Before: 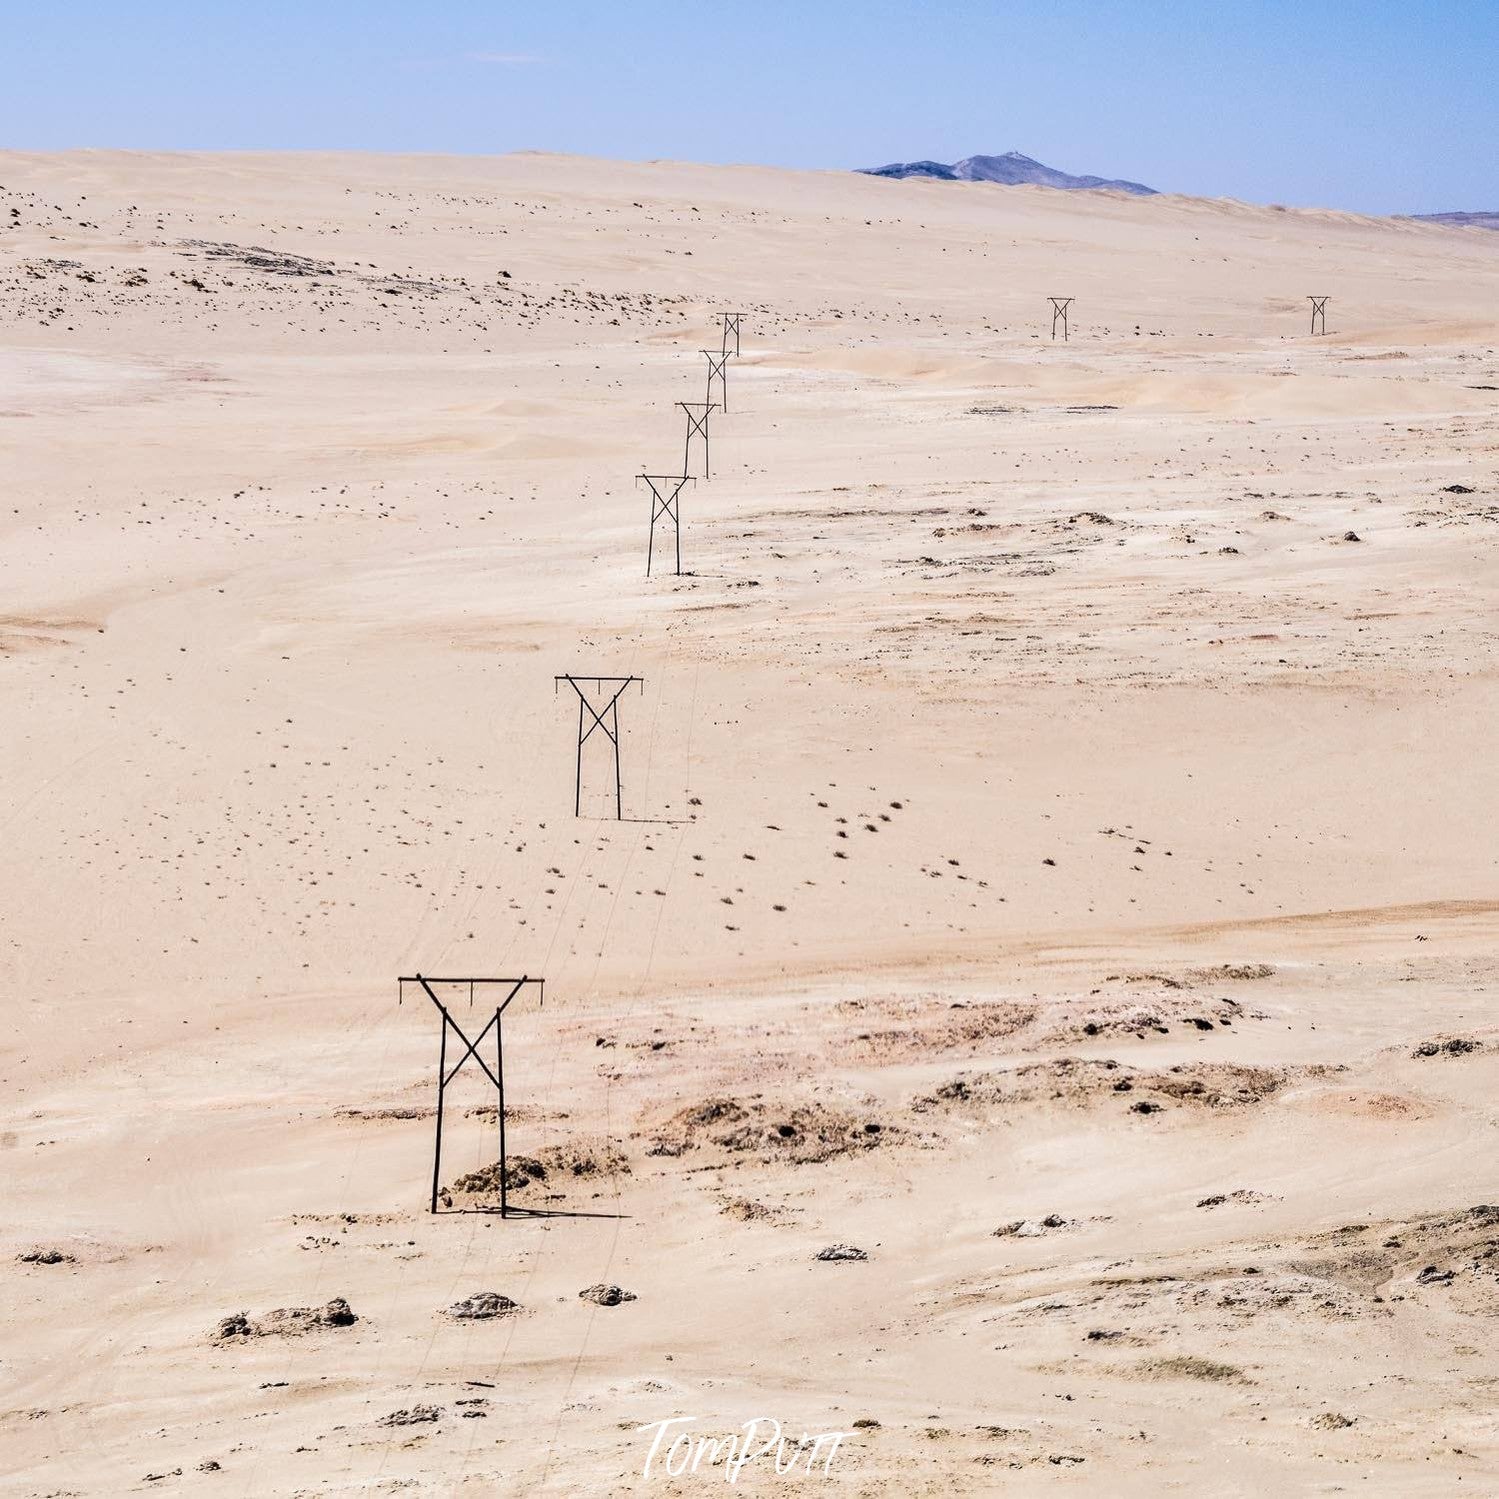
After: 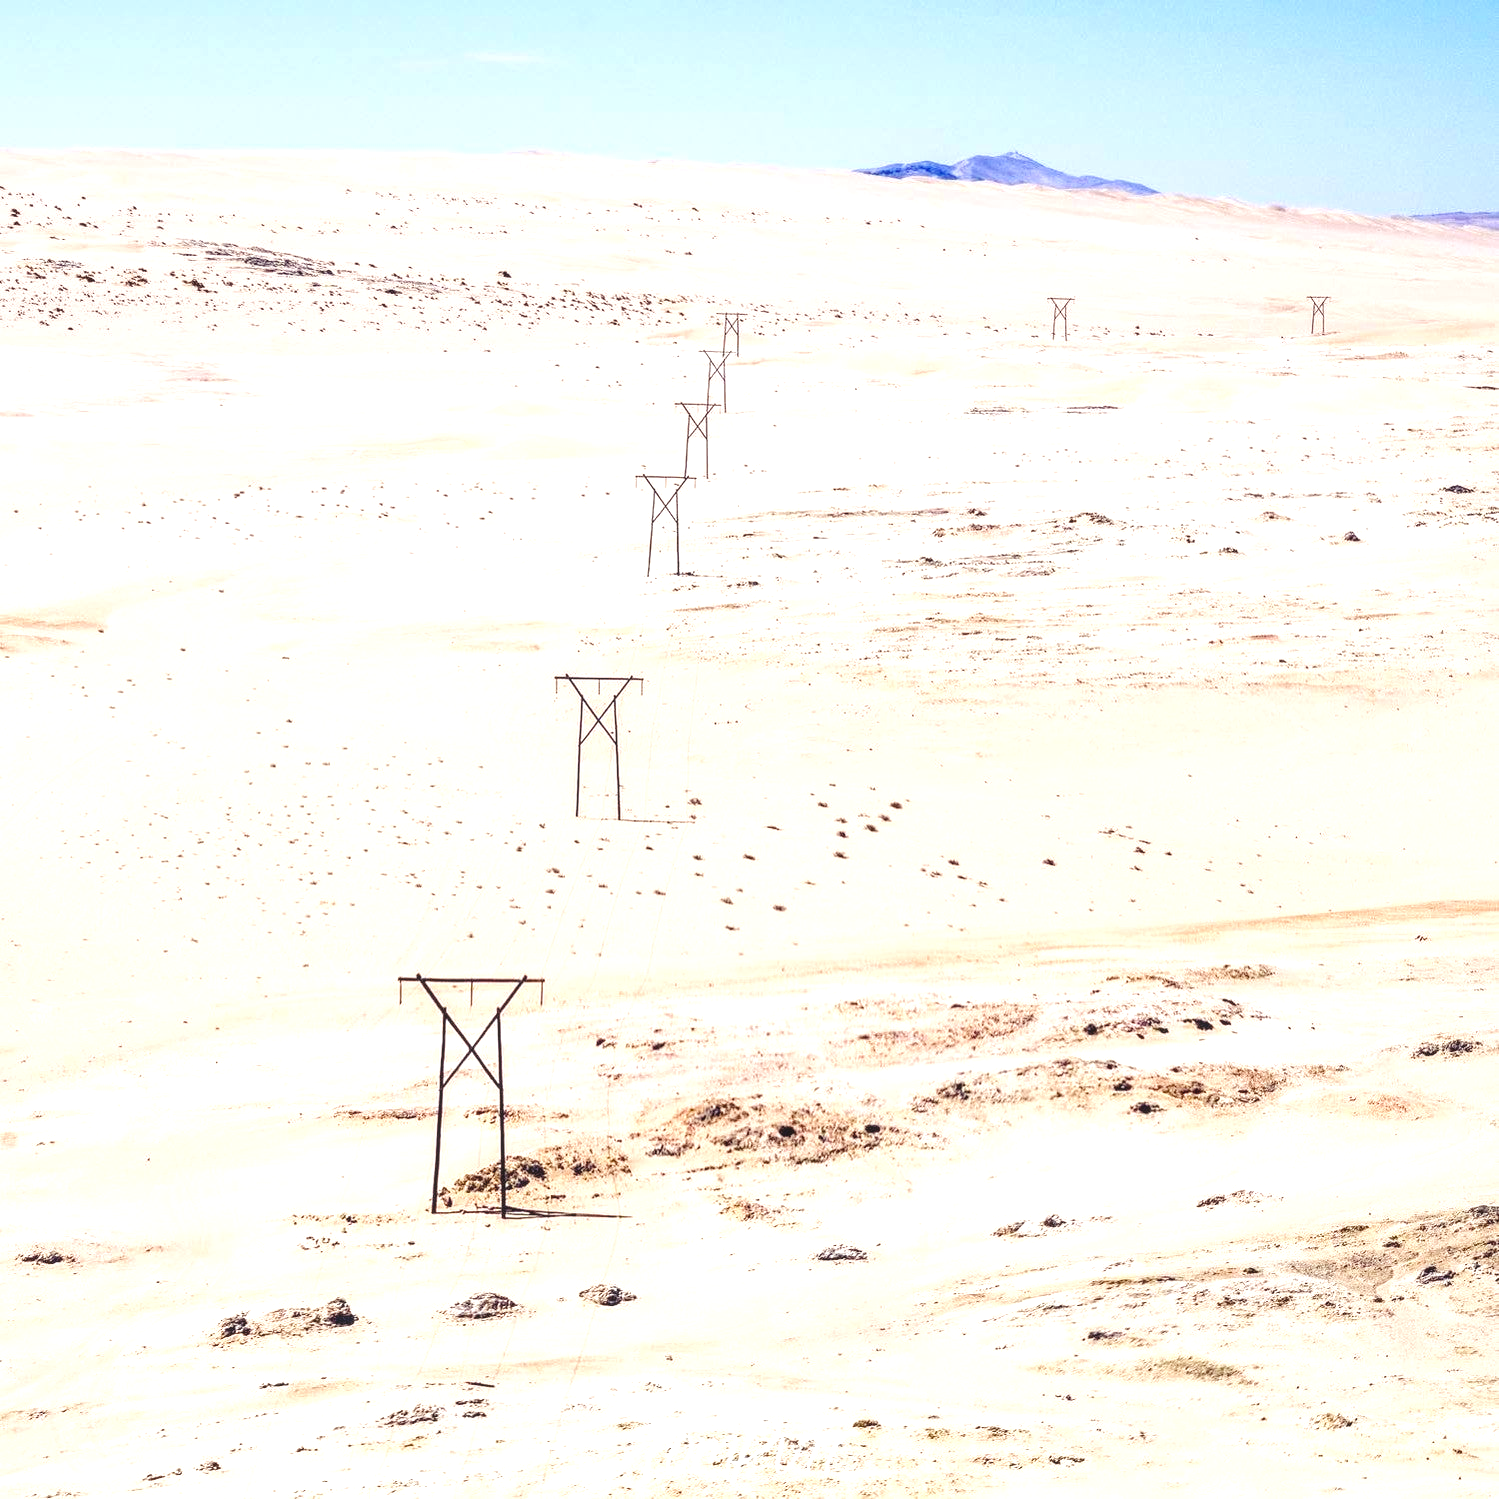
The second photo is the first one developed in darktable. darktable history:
color balance rgb: shadows lift › luminance -21.751%, shadows lift › chroma 8.793%, shadows lift › hue 283.97°, linear chroma grading › global chroma 8.864%, perceptual saturation grading › global saturation 0.222%, perceptual saturation grading › highlights -15.998%, perceptual saturation grading › shadows 24.751%, perceptual brilliance grading › global brilliance 11.431%
tone equalizer: -8 EV 0.989 EV, -7 EV 0.988 EV, -6 EV 0.98 EV, -5 EV 1.01 EV, -4 EV 1.04 EV, -3 EV 0.757 EV, -2 EV 0.503 EV, -1 EV 0.258 EV, edges refinement/feathering 500, mask exposure compensation -1.57 EV, preserve details no
local contrast: detail 110%
